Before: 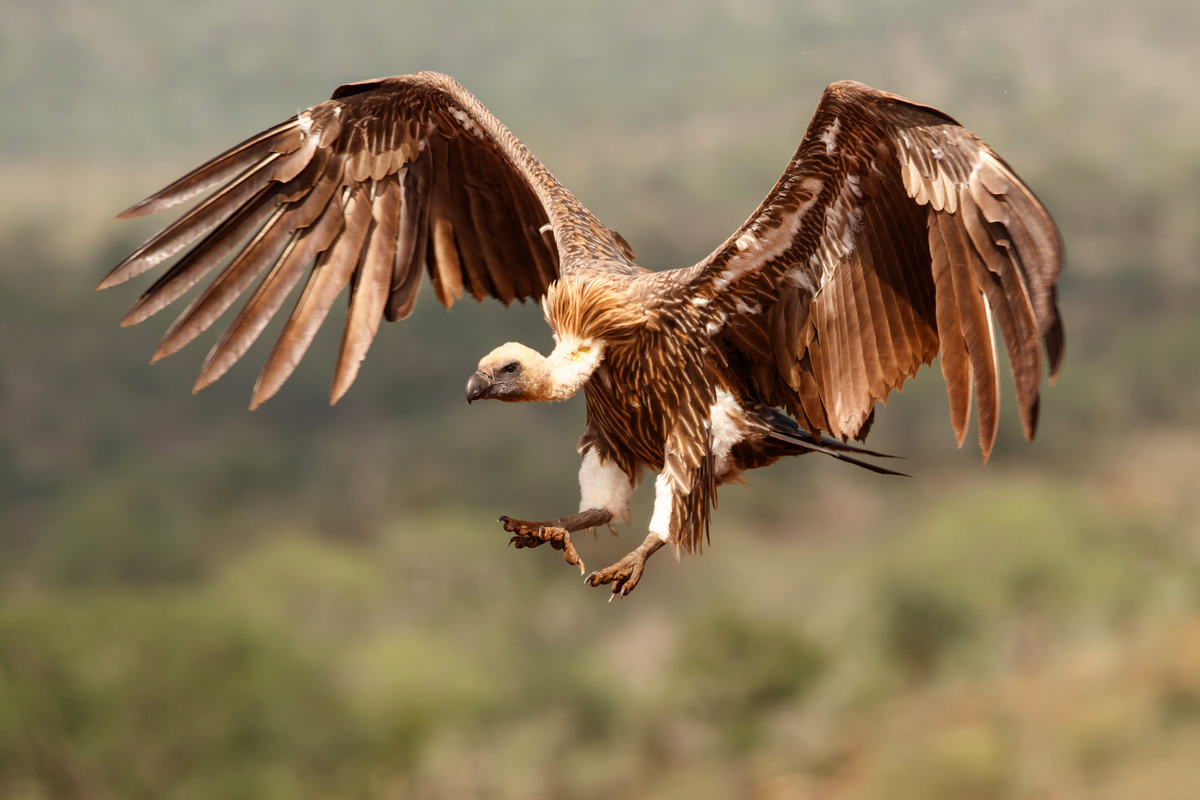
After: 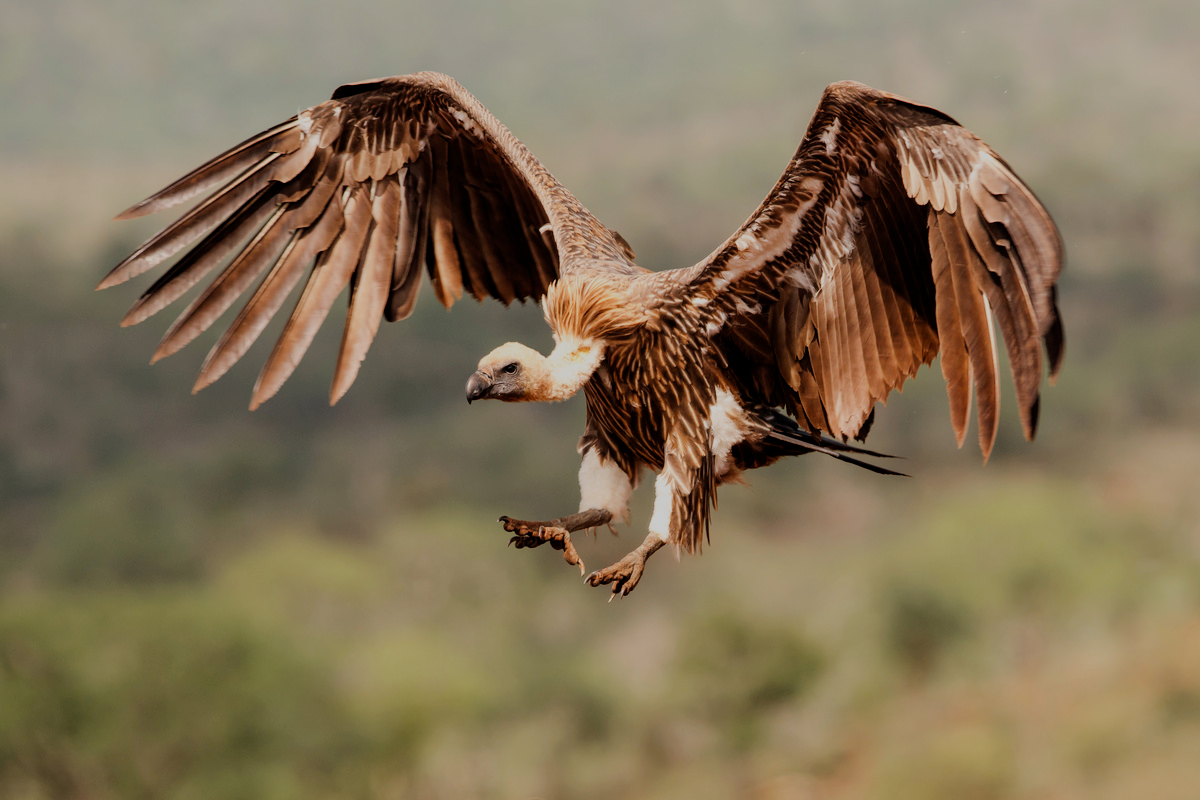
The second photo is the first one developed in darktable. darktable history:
filmic rgb: black relative exposure -6.17 EV, white relative exposure 6.94 EV, hardness 2.27
